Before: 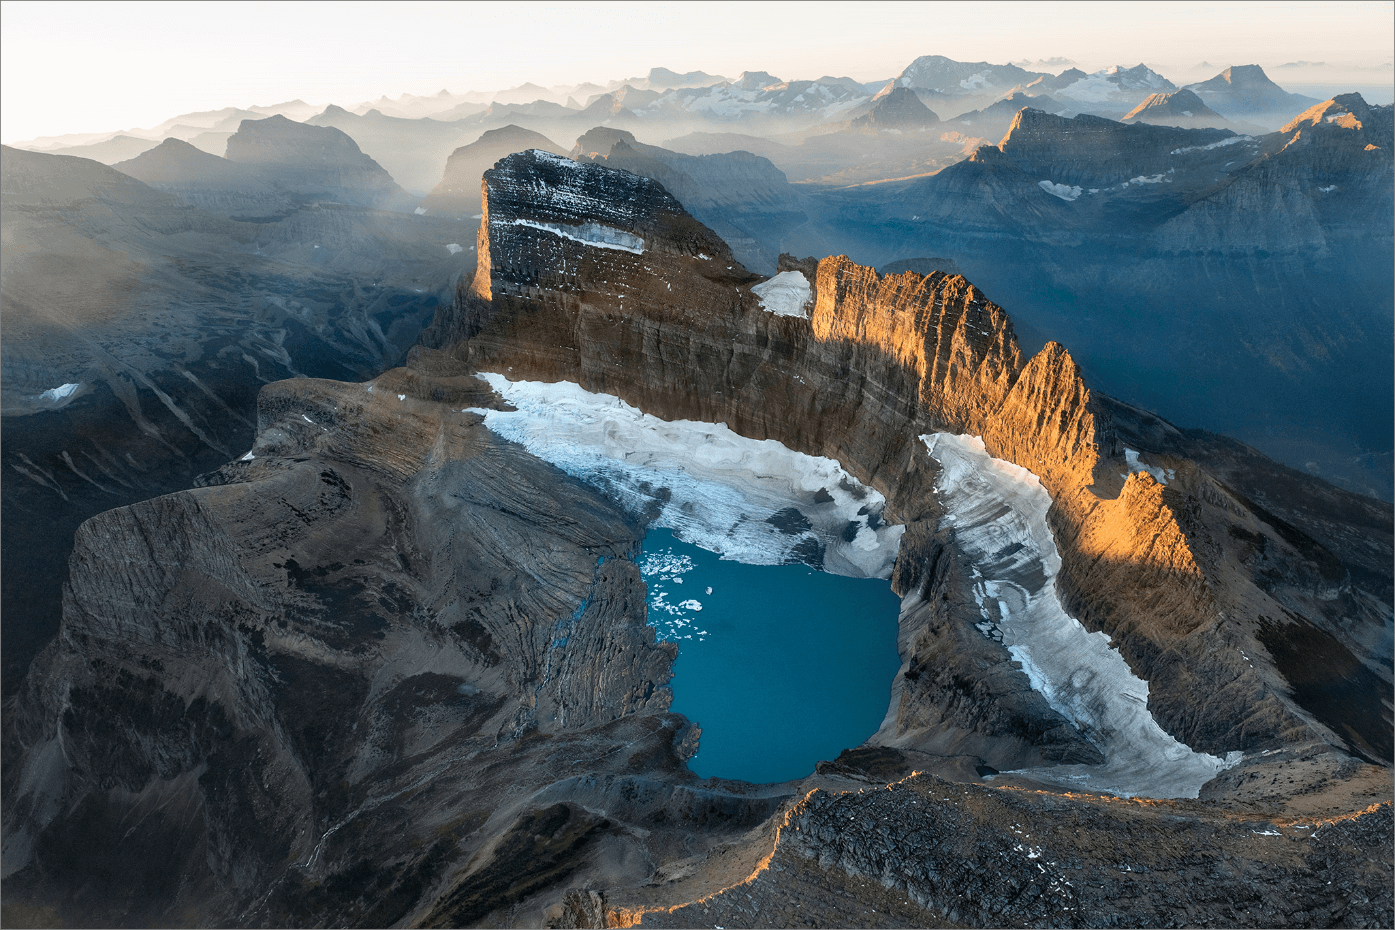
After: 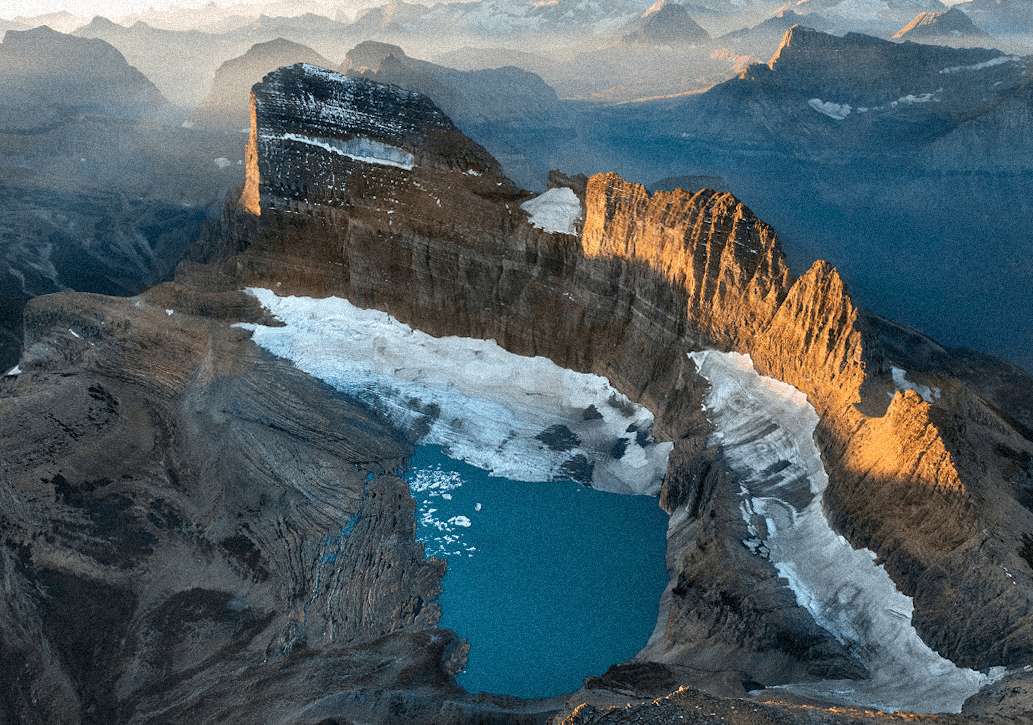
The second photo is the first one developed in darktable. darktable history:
crop: left 16.768%, top 8.653%, right 8.362%, bottom 12.485%
grain: strength 35%, mid-tones bias 0%
rotate and perspective: rotation 0.174°, lens shift (vertical) 0.013, lens shift (horizontal) 0.019, shear 0.001, automatic cropping original format, crop left 0.007, crop right 0.991, crop top 0.016, crop bottom 0.997
